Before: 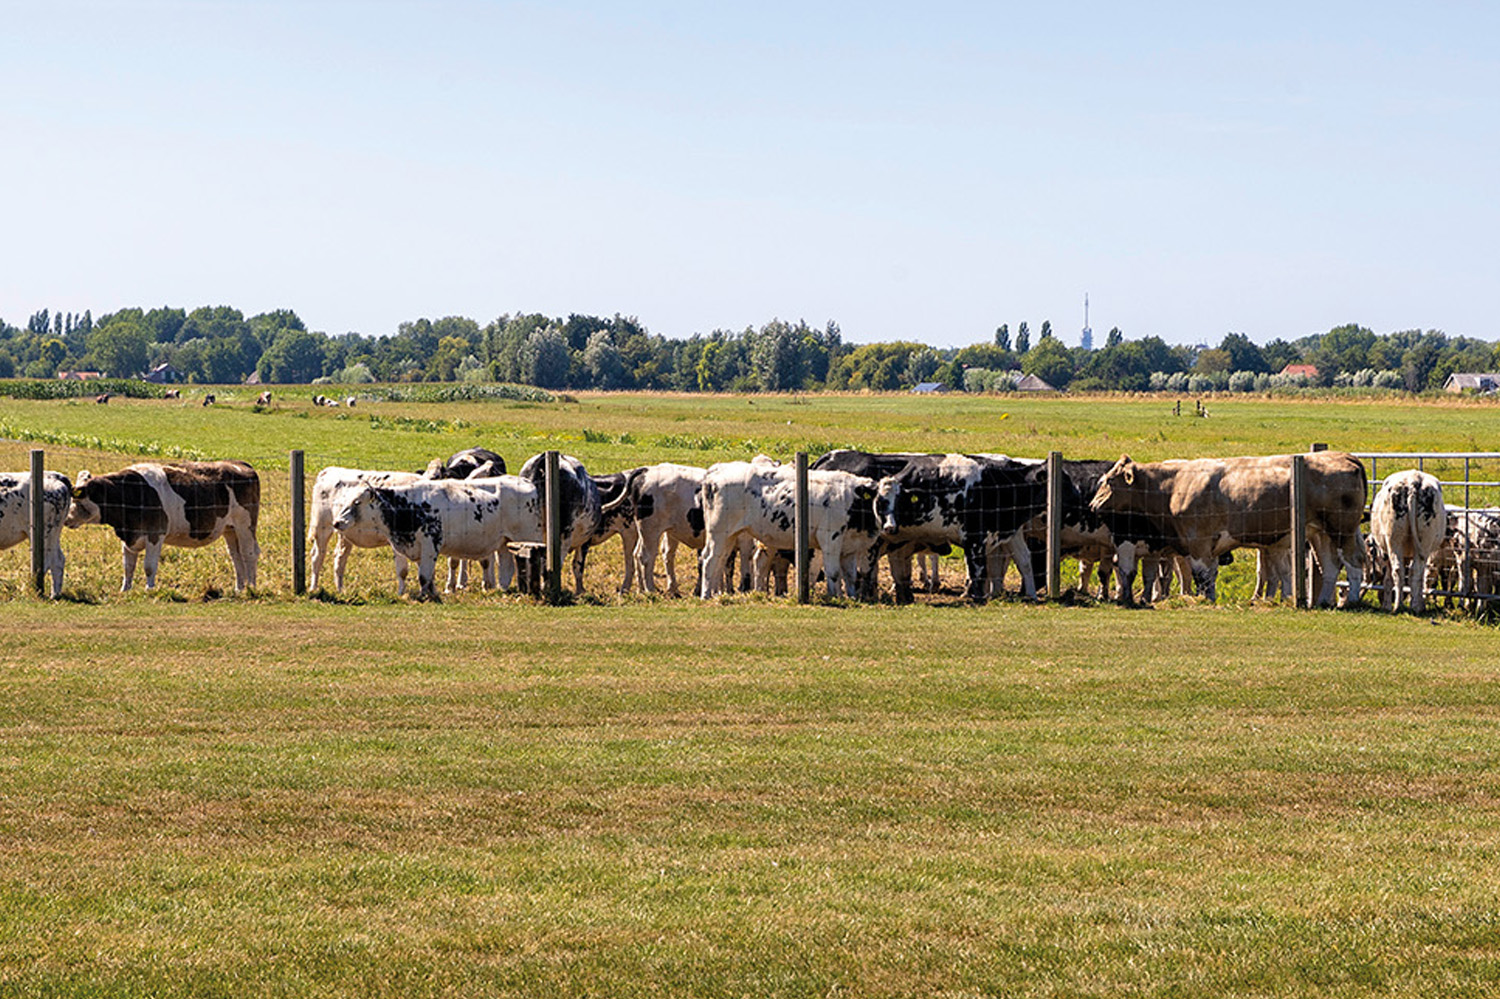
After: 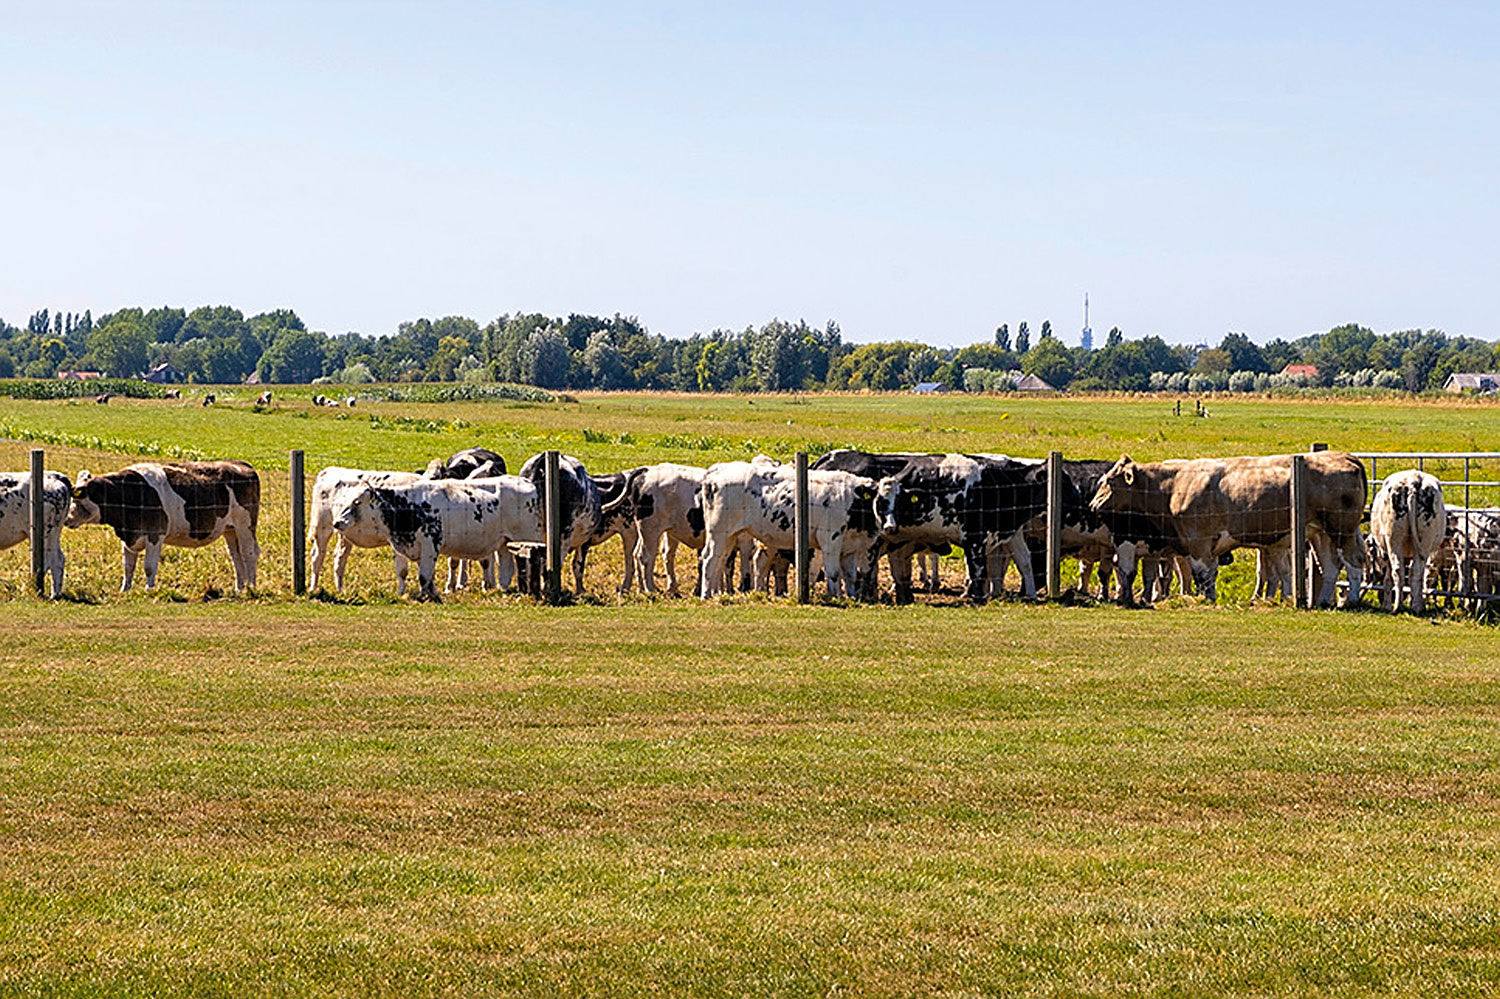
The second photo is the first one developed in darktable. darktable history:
sharpen: on, module defaults
color balance: output saturation 110%
